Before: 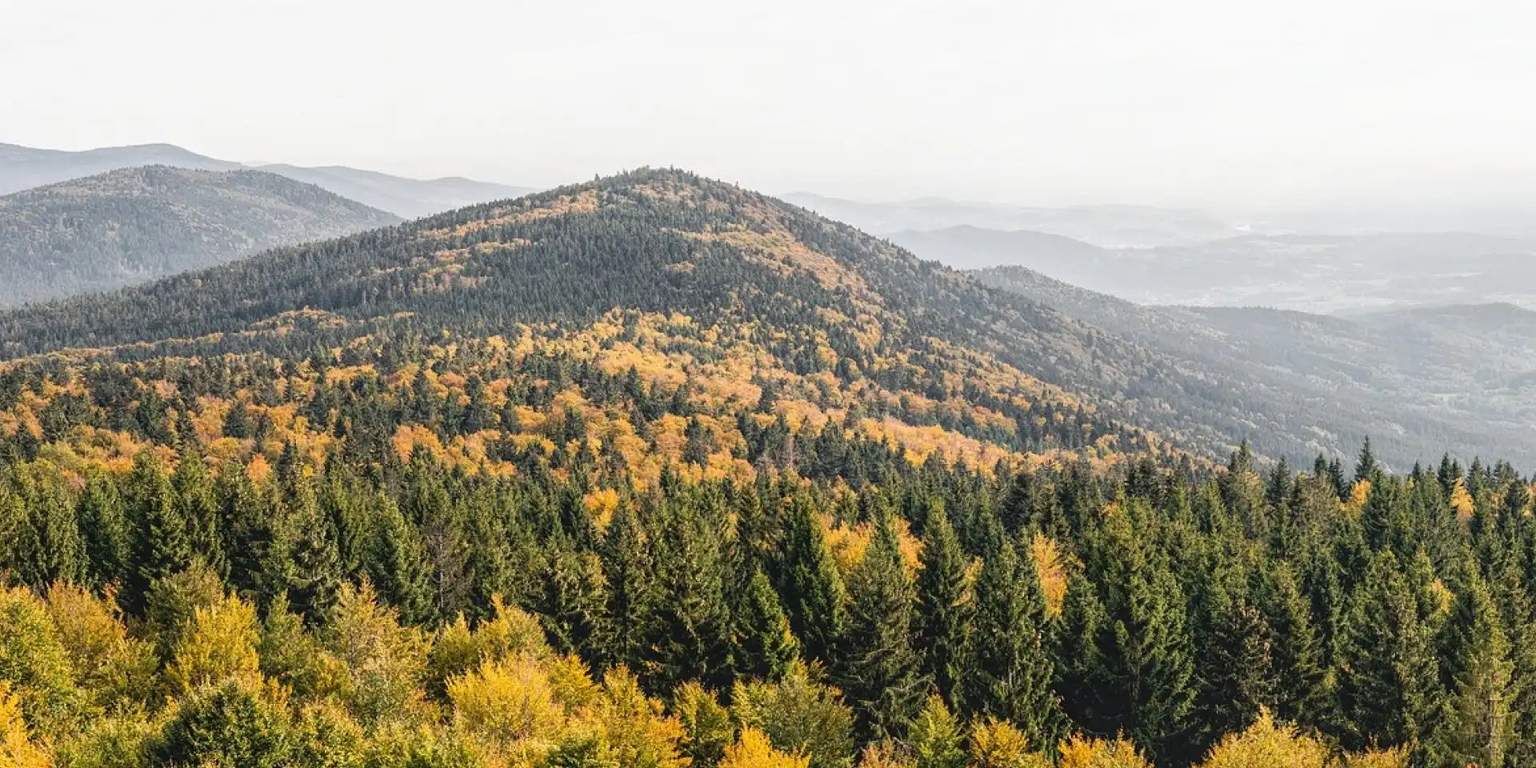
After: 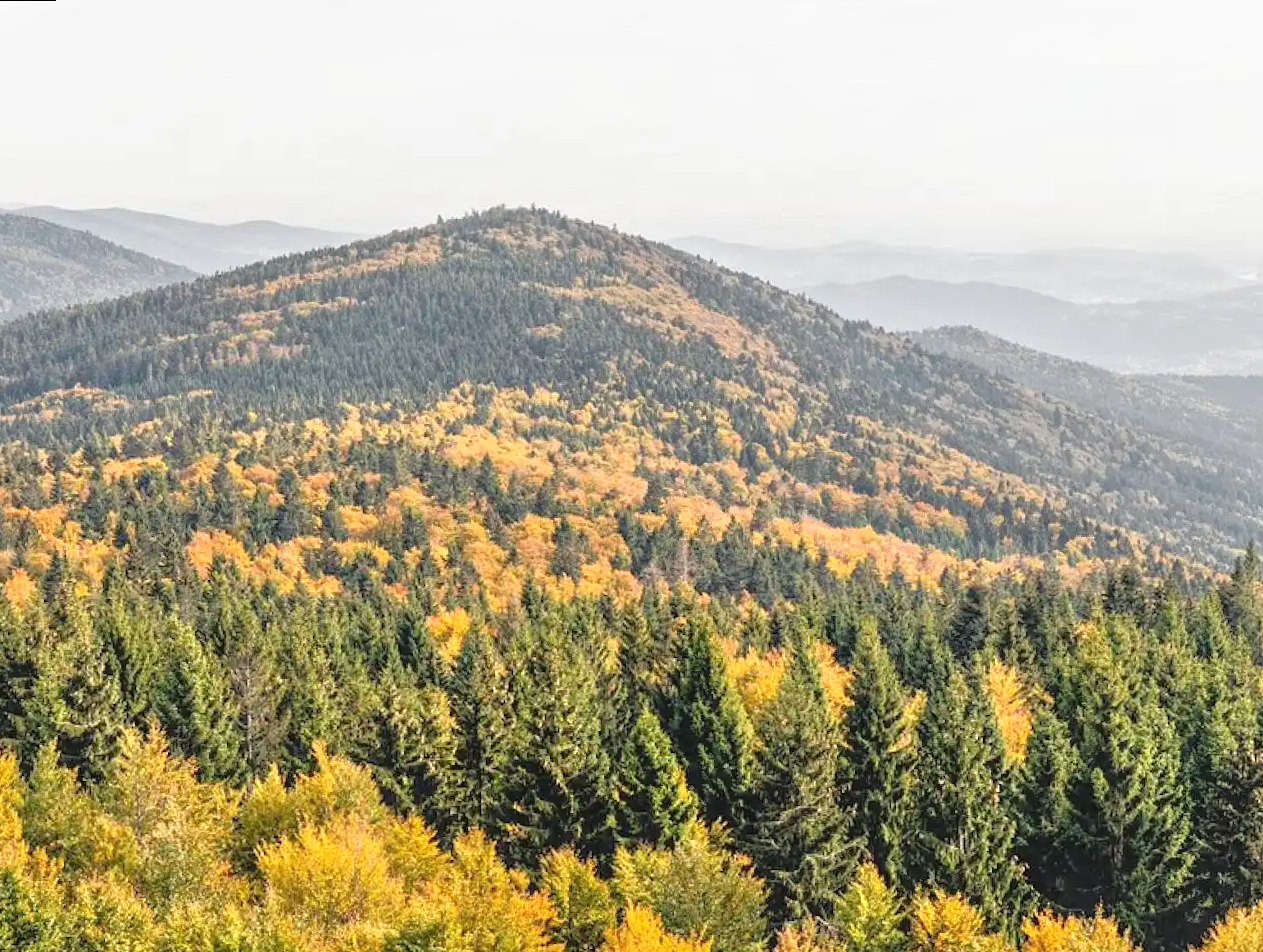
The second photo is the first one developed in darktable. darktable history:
rotate and perspective: rotation -0.45°, automatic cropping original format, crop left 0.008, crop right 0.992, crop top 0.012, crop bottom 0.988
crop: left 15.419%, right 17.914%
tone equalizer: -7 EV 0.15 EV, -6 EV 0.6 EV, -5 EV 1.15 EV, -4 EV 1.33 EV, -3 EV 1.15 EV, -2 EV 0.6 EV, -1 EV 0.15 EV, mask exposure compensation -0.5 EV
